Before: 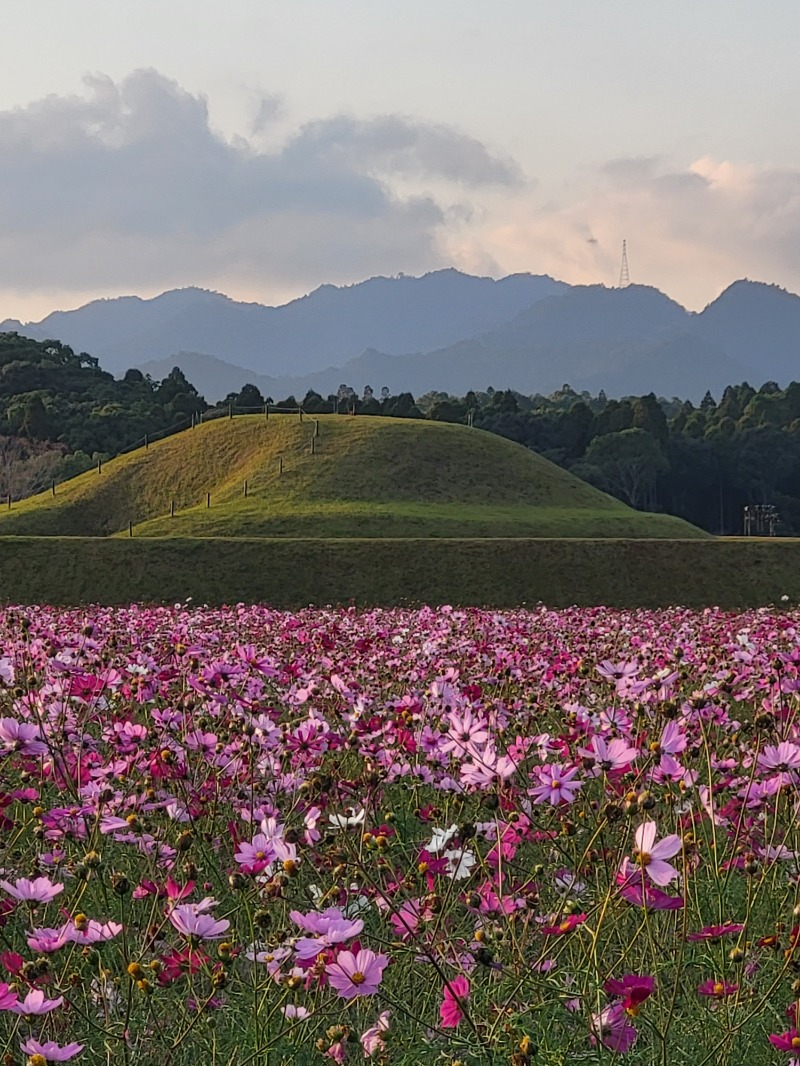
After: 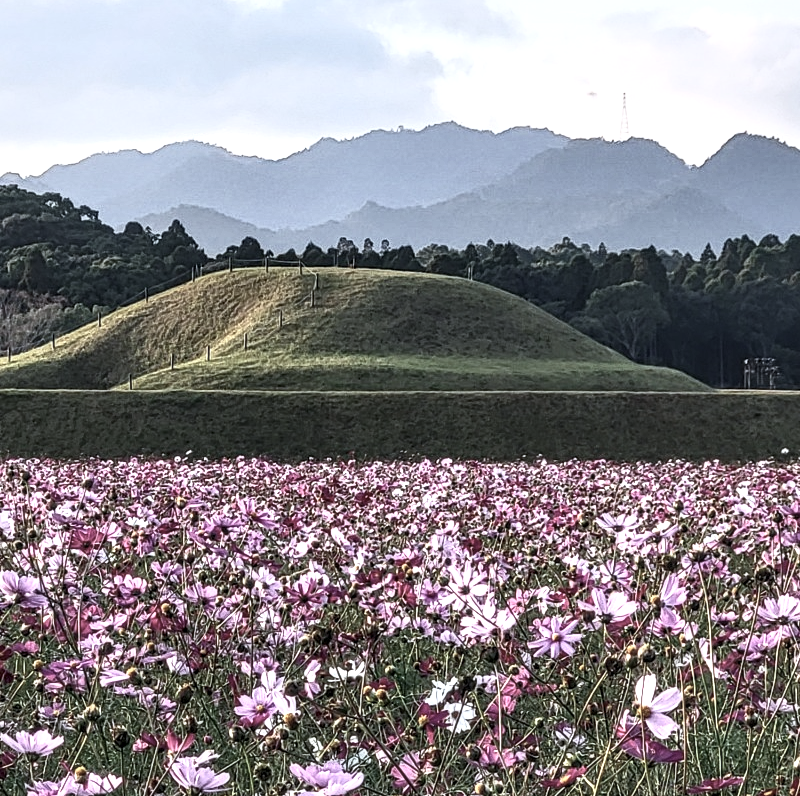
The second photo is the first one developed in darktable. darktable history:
contrast brightness saturation: contrast 0.57, brightness 0.572, saturation -0.326
crop: top 13.821%, bottom 11.456%
exposure: exposure -0.207 EV, compensate highlight preservation false
color calibration: x 0.37, y 0.382, temperature 4316.45 K
local contrast: highlights 79%, shadows 56%, detail 174%, midtone range 0.428
